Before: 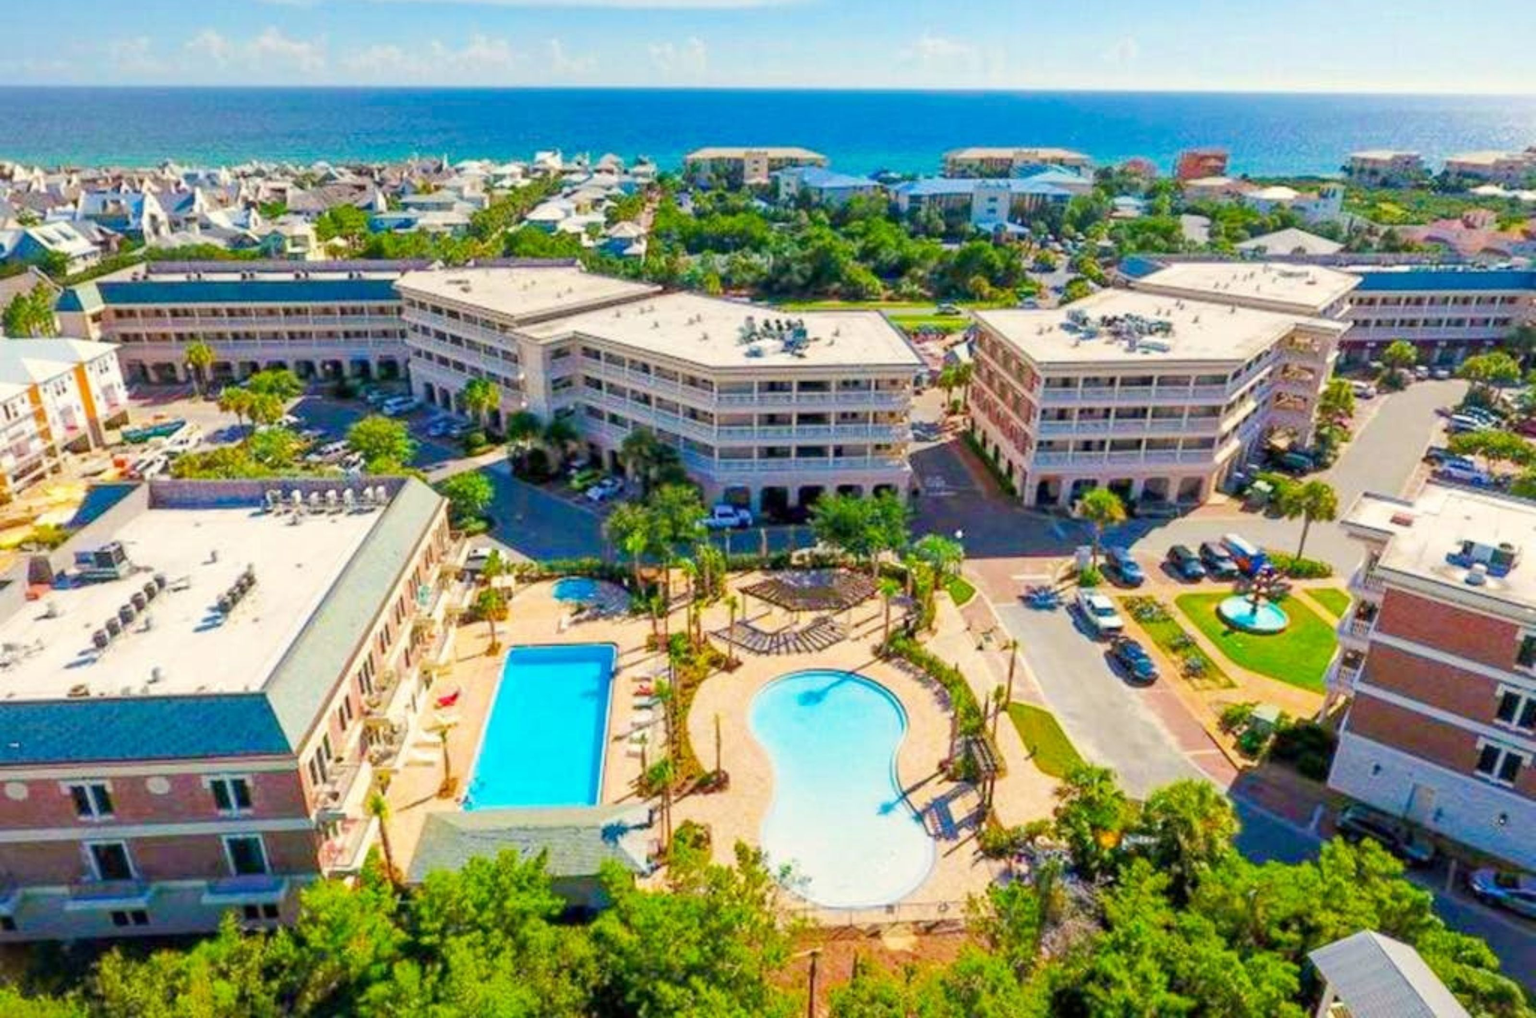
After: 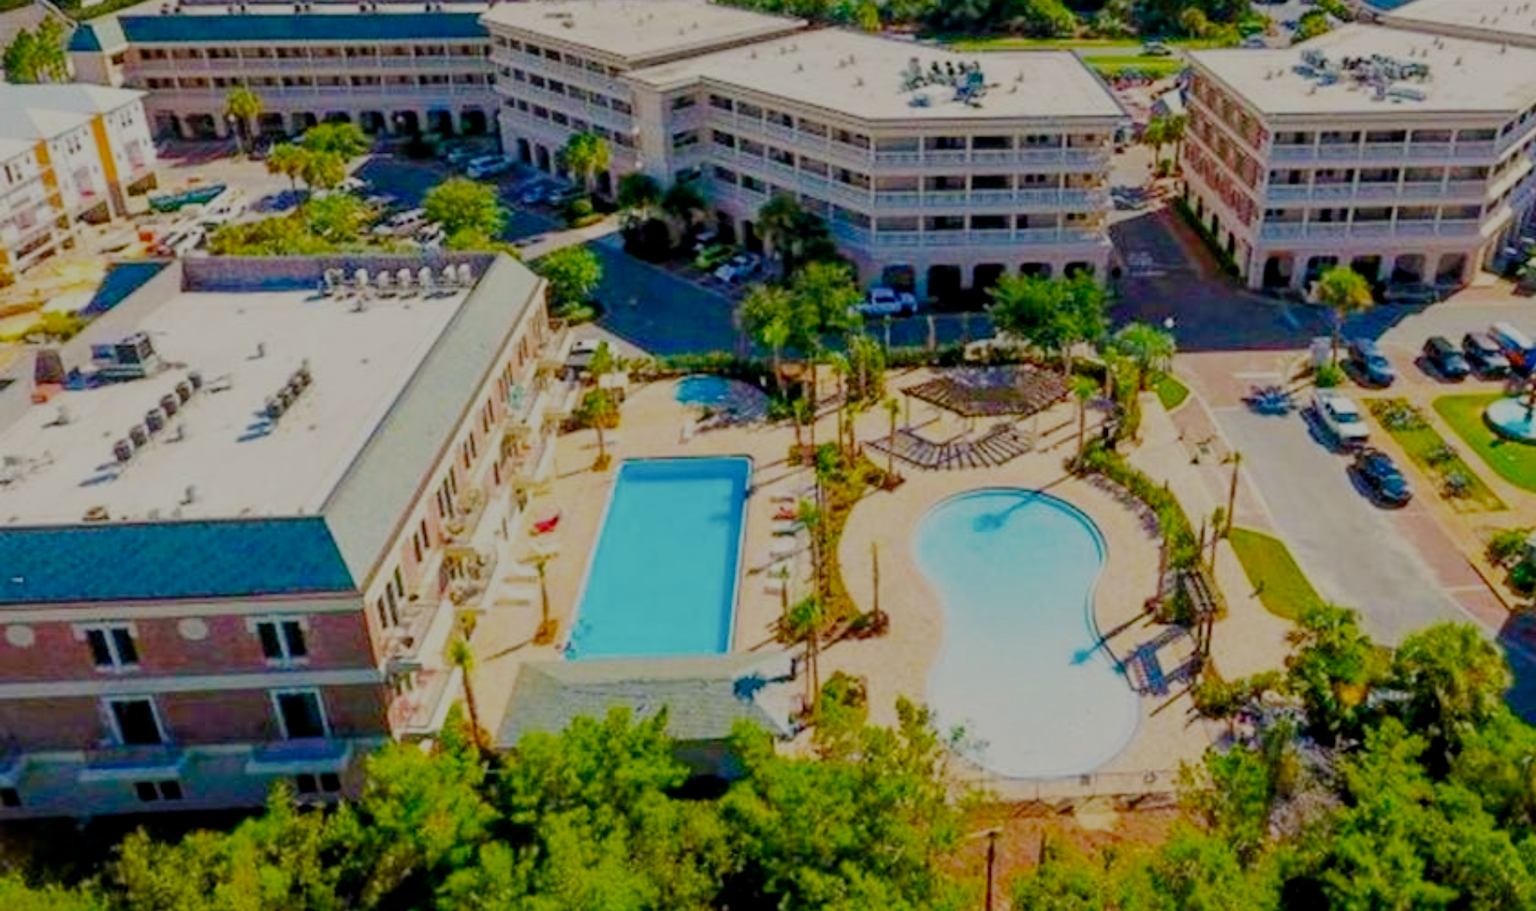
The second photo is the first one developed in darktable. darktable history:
crop: top 26.491%, right 17.951%
tone equalizer: on, module defaults
filmic rgb: middle gray luminance 29.81%, black relative exposure -8.93 EV, white relative exposure 7 EV, target black luminance 0%, hardness 2.98, latitude 1.4%, contrast 0.96, highlights saturation mix 6.44%, shadows ↔ highlights balance 12.39%, add noise in highlights 0.001, preserve chrominance no, color science v3 (2019), use custom middle-gray values true, contrast in highlights soft
